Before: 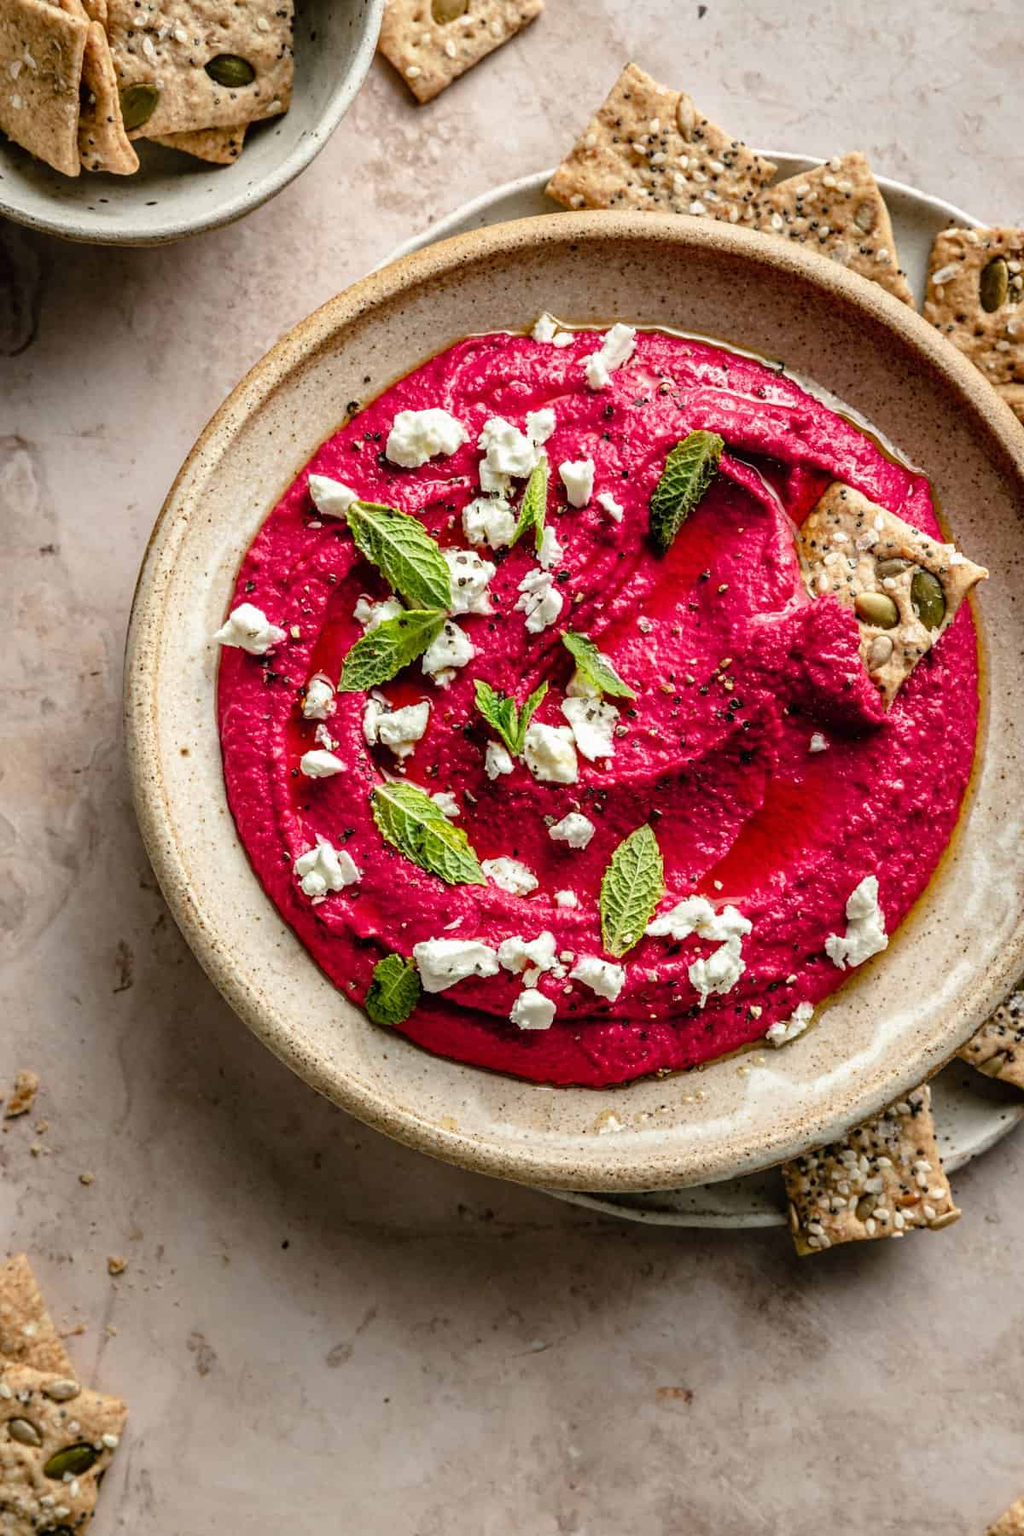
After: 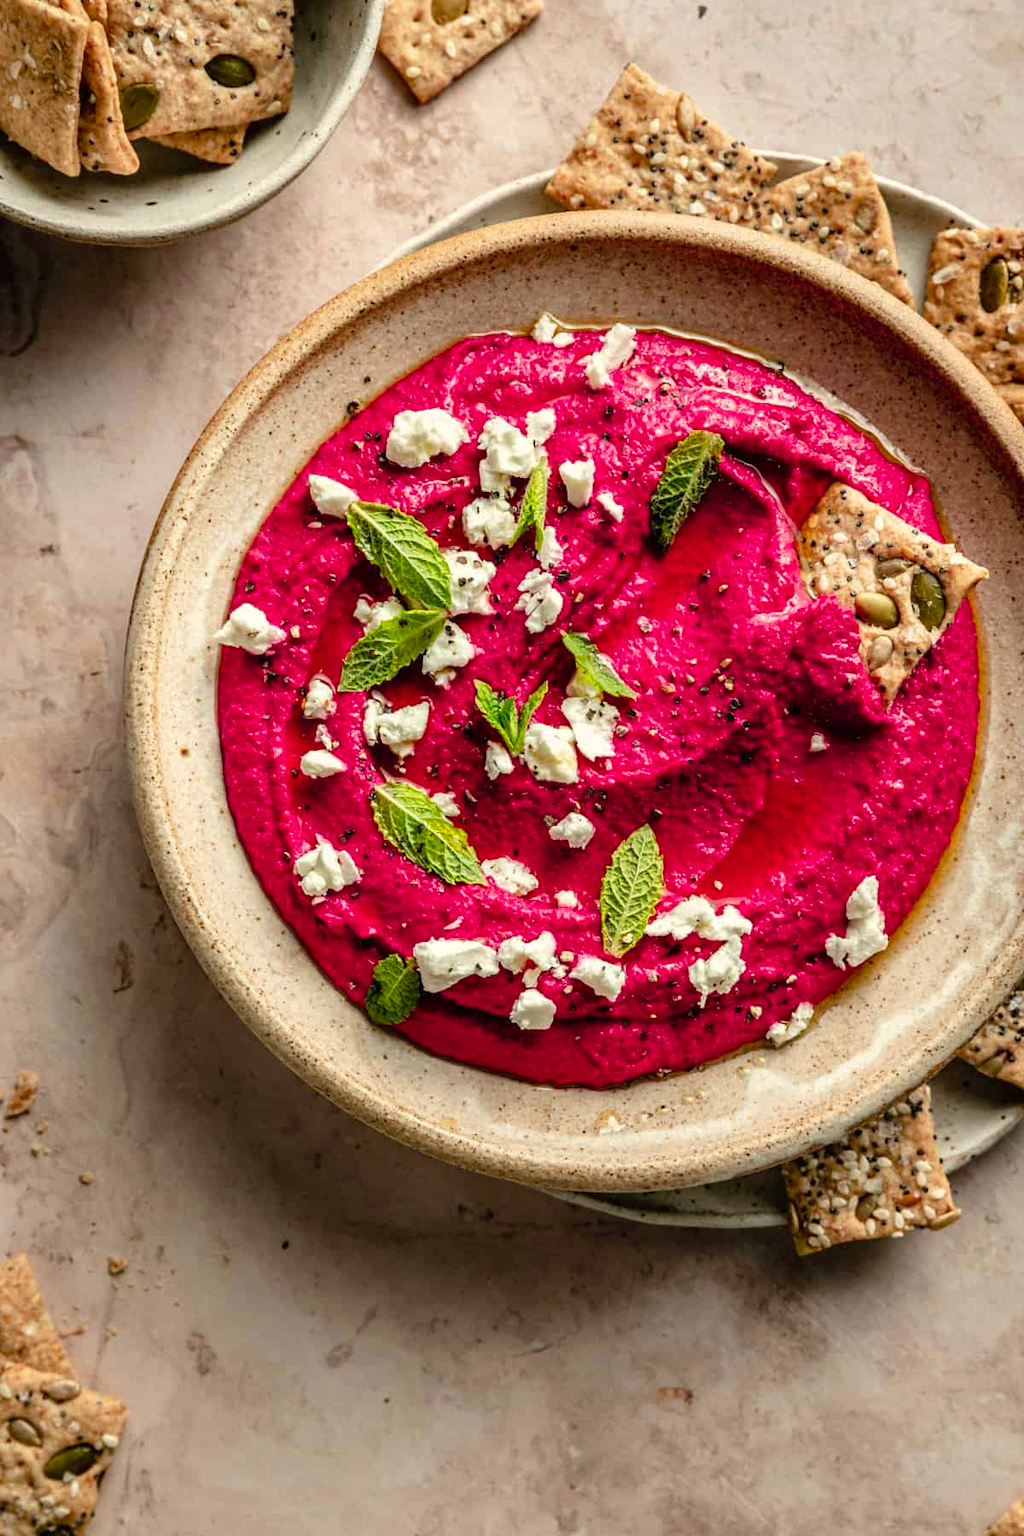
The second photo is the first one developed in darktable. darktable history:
color calibration: output R [0.946, 0.065, -0.013, 0], output G [-0.246, 1.264, -0.017, 0], output B [0.046, -0.098, 1.05, 0], x 0.335, y 0.35, temperature 5402.39 K
